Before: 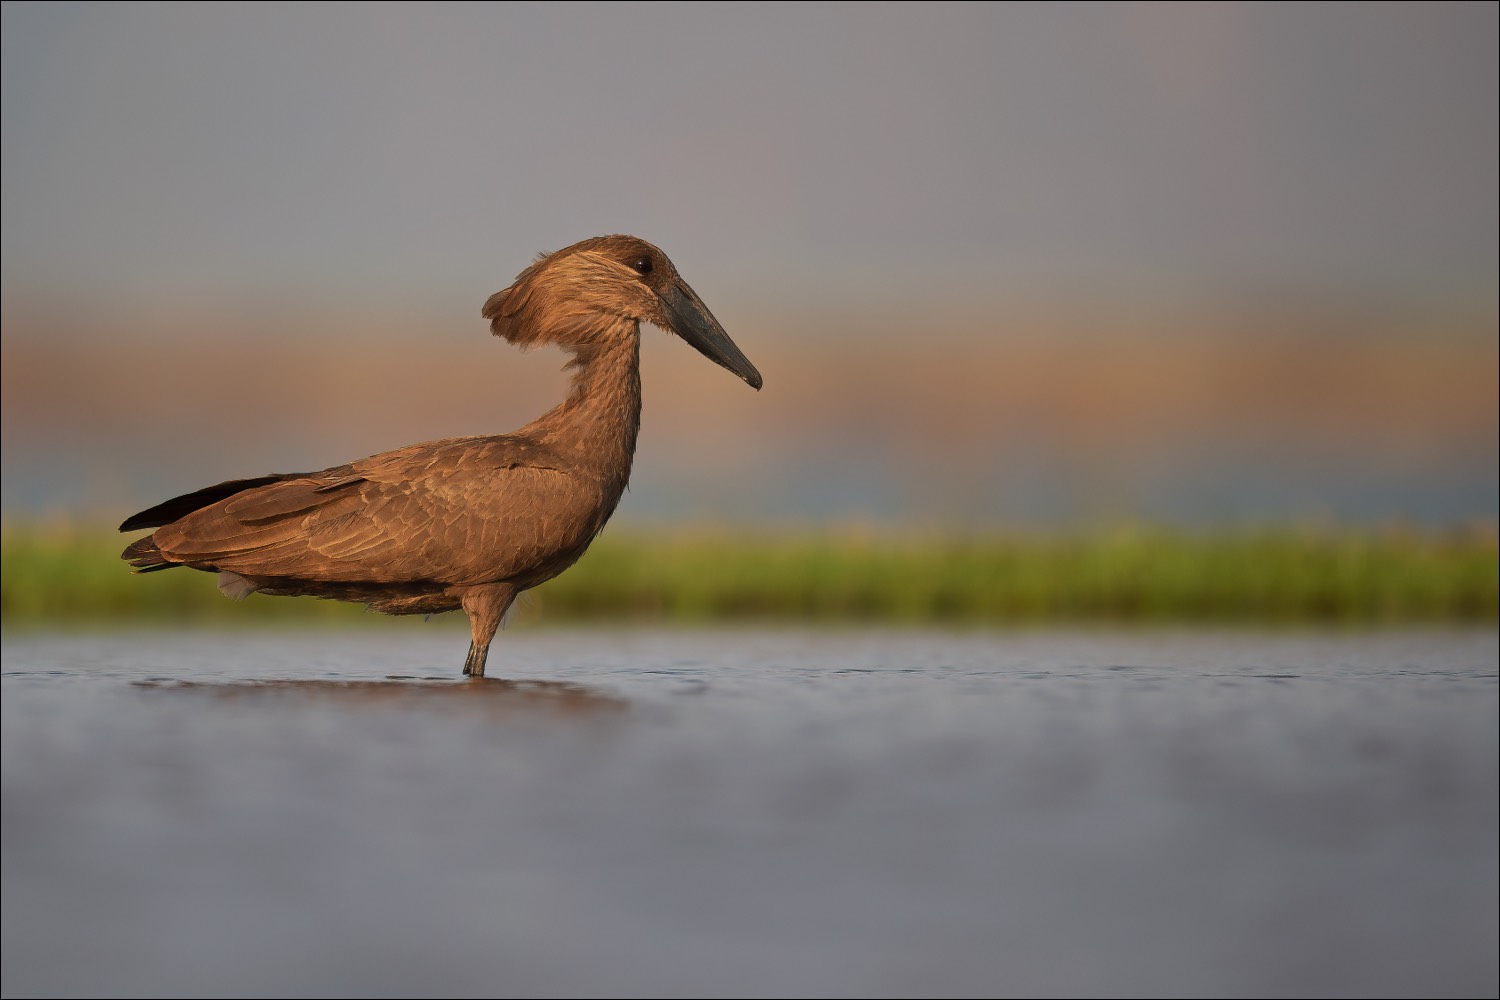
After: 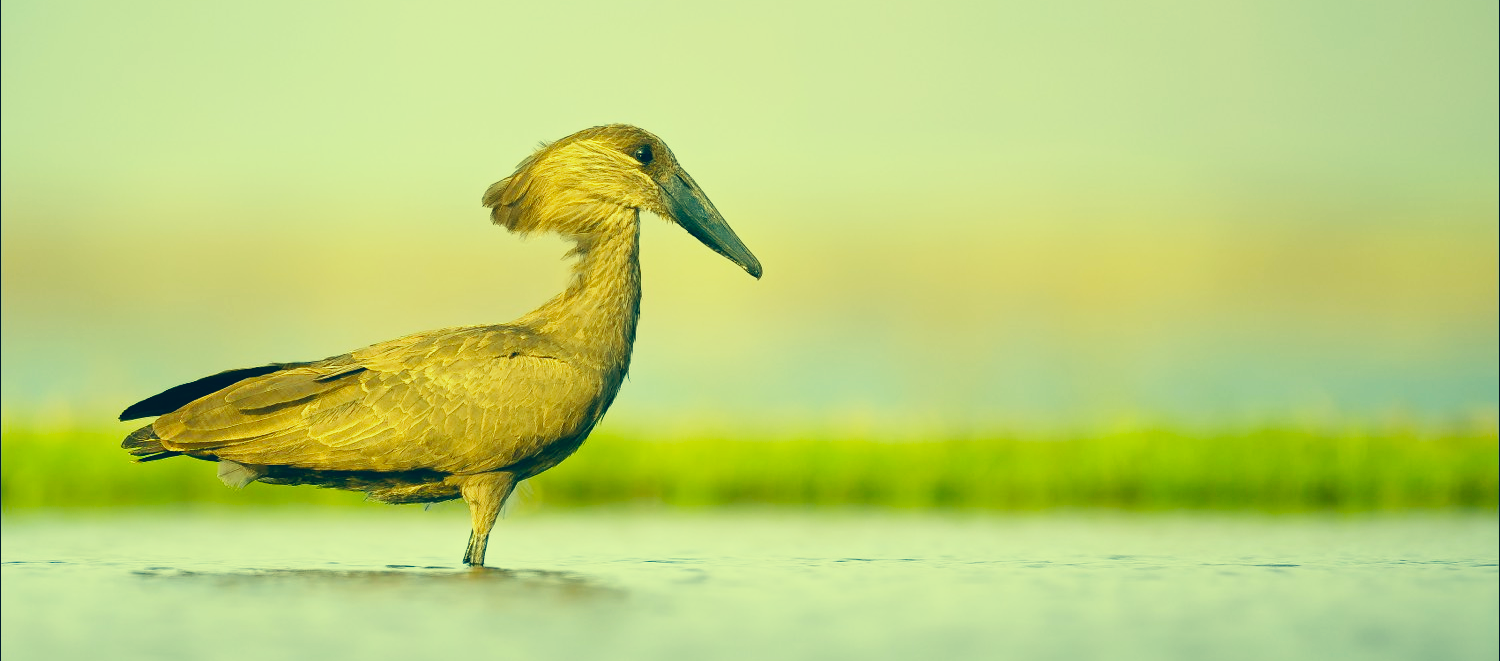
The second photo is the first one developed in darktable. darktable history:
base curve: curves: ch0 [(0, 0) (0.018, 0.026) (0.143, 0.37) (0.33, 0.731) (0.458, 0.853) (0.735, 0.965) (0.905, 0.986) (1, 1)], preserve colors none
color correction: highlights a* -15.72, highlights b* 39.71, shadows a* -39.4, shadows b* -26.32
crop: top 11.181%, bottom 22.672%
